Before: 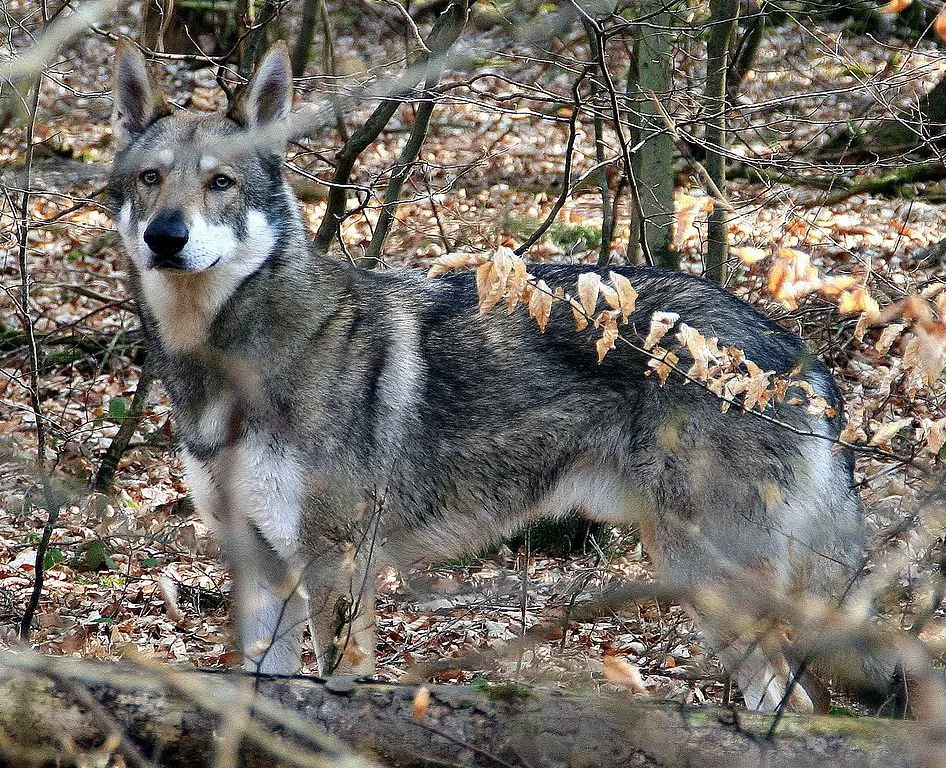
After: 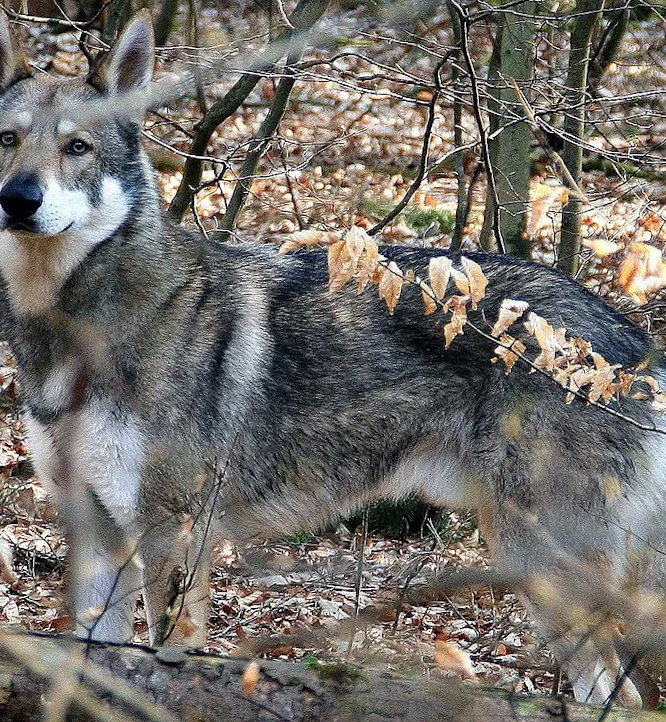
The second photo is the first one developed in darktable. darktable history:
crop and rotate: angle -2.99°, left 14.221%, top 0.018%, right 10.89%, bottom 0.028%
